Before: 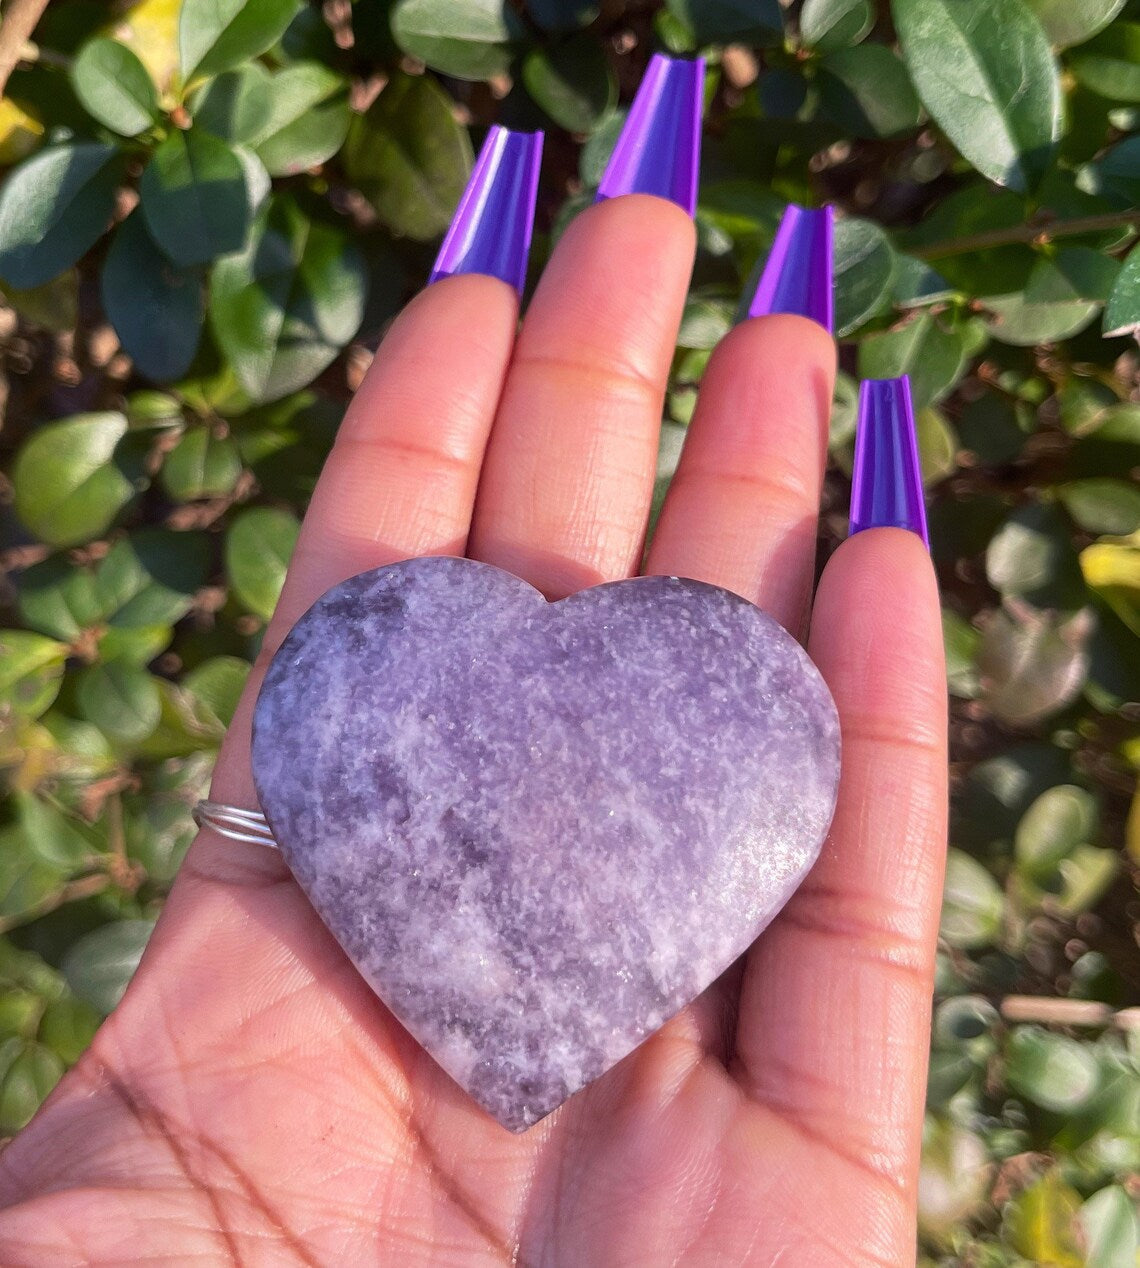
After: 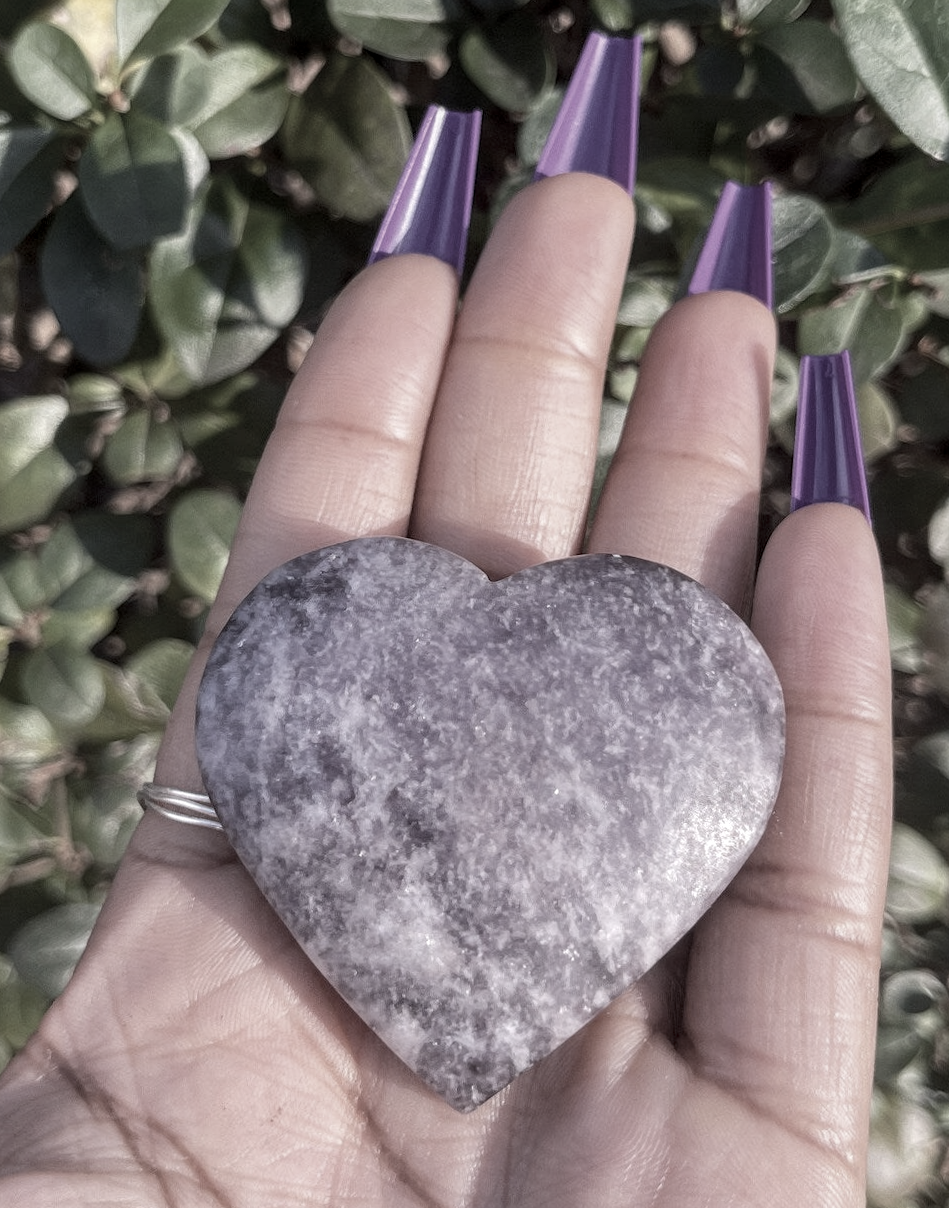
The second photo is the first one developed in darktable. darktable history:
crop and rotate: angle 0.602°, left 4.535%, top 1.114%, right 11.182%, bottom 2.442%
local contrast: on, module defaults
color zones: curves: ch1 [(0, 0.153) (0.143, 0.15) (0.286, 0.151) (0.429, 0.152) (0.571, 0.152) (0.714, 0.151) (0.857, 0.151) (1, 0.153)]
